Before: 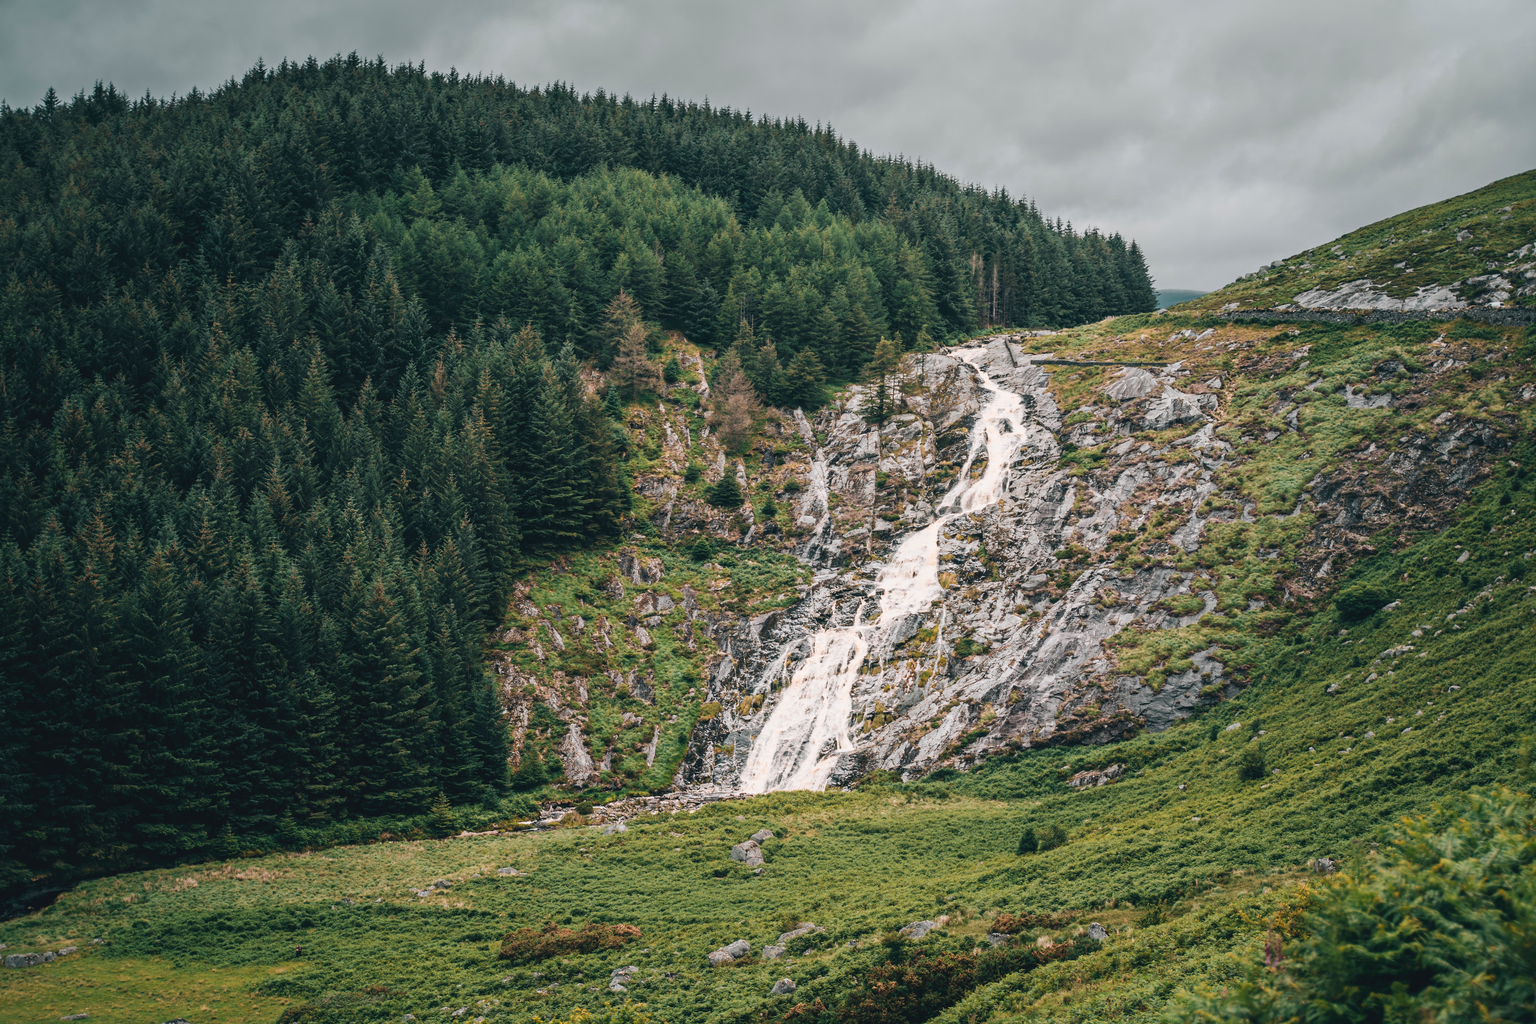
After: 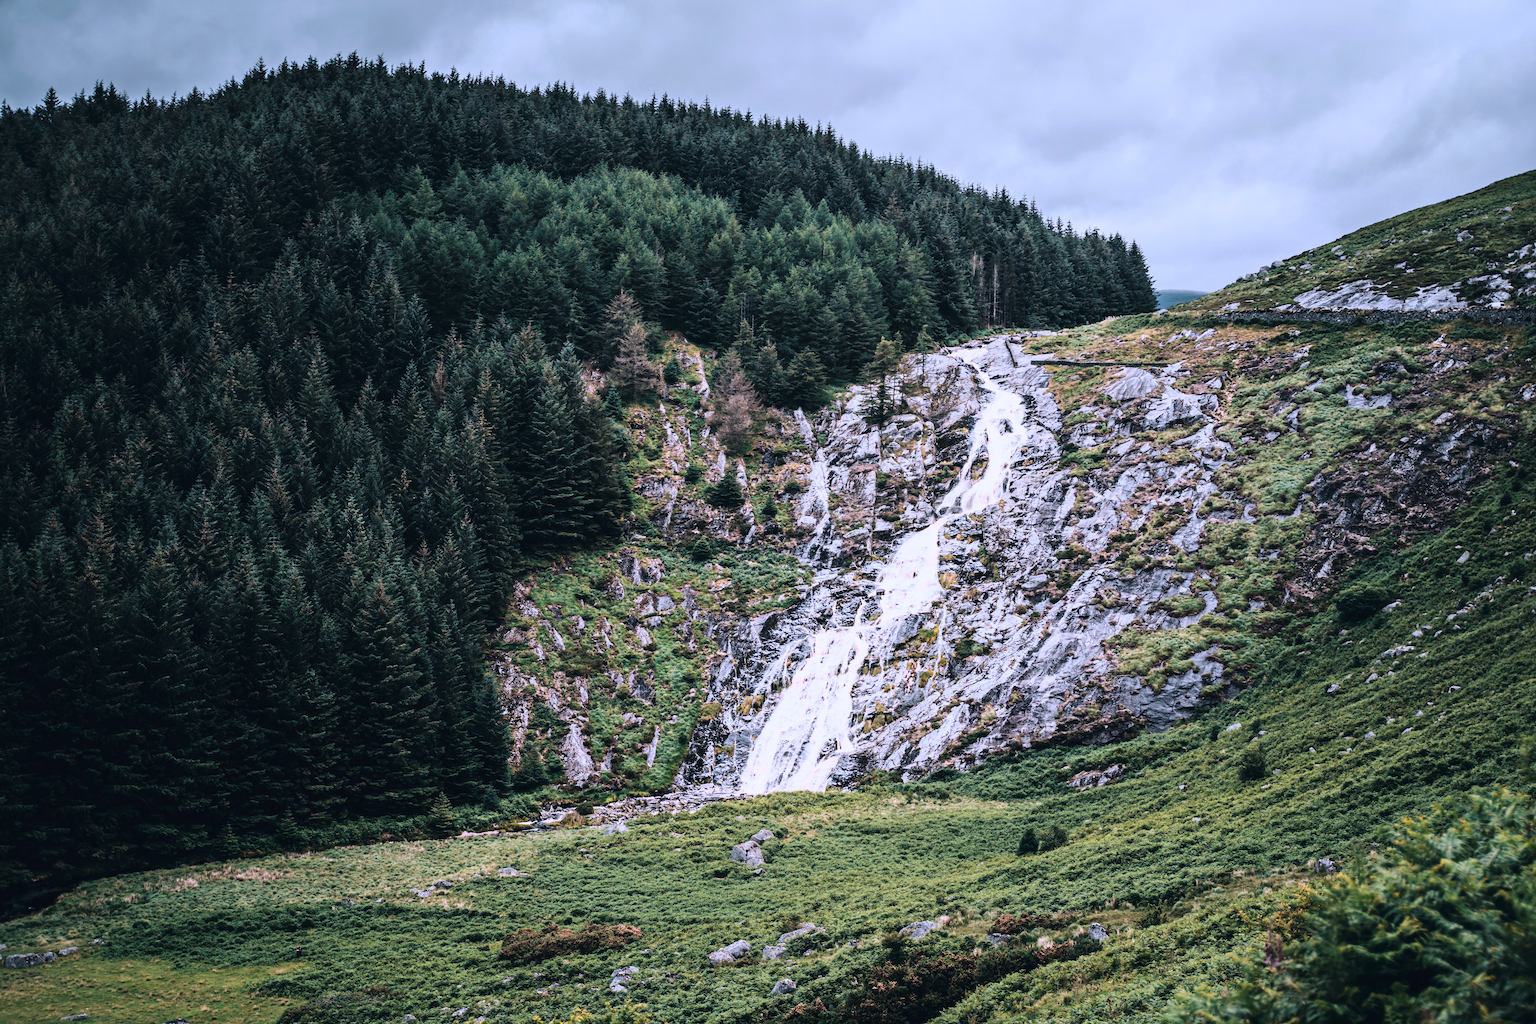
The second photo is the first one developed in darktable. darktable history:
color calibration: illuminant as shot in camera, x 0.379, y 0.396, temperature 4138.76 K
tone curve: curves: ch0 [(0, 0) (0.195, 0.109) (0.751, 0.848) (1, 1)], color space Lab, linked channels, preserve colors none
white balance: emerald 1
